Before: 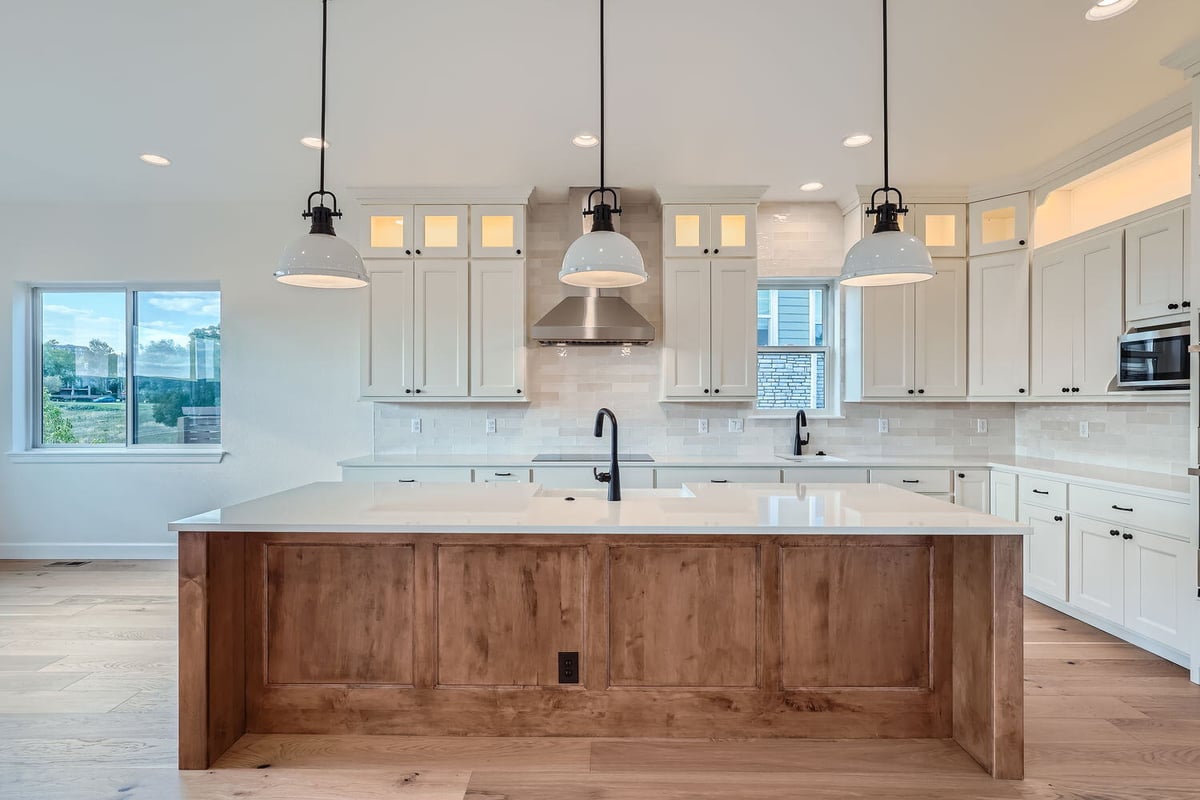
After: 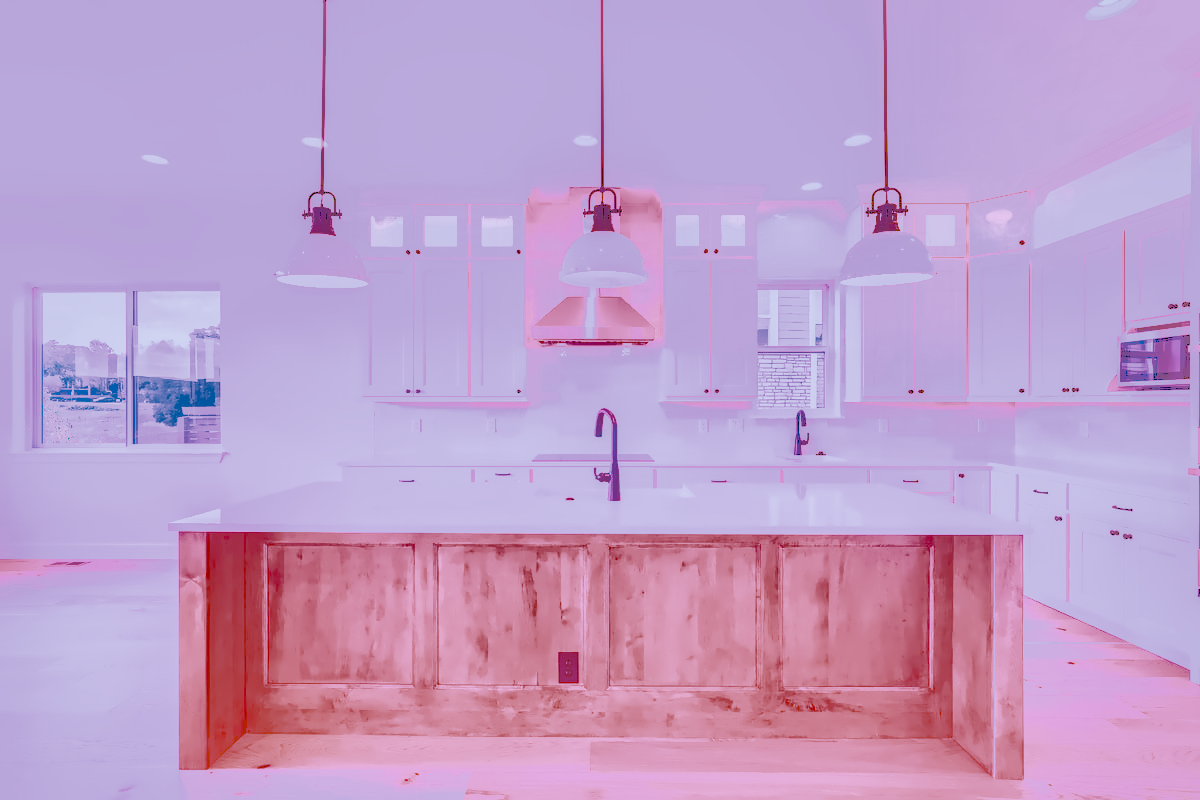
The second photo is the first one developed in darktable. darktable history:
raw chromatic aberrations: on, module defaults
color calibration: illuminant custom, x 0.373, y 0.388, temperature 4269.97 K
color balance rgb: perceptual saturation grading › global saturation 25%, global vibrance 20%
denoise (profiled): preserve shadows 1.25, scattering 0.032, a [-1, 0, 0], b [0, 0, 0], compensate highlight preservation false
filmic rgb: black relative exposure -7.65 EV, white relative exposure 4.56 EV, hardness 3.61
haze removal: compatibility mode true, adaptive false
highlight reconstruction: method reconstruct color, iterations 1, diameter of reconstruction 64 px
hot pixels: on, module defaults
lens correction: scale 1.01, crop 1, focal 85, aperture 8, distance 5.18, camera "Canon EOS RP", lens "Canon RF 85mm F2 MACRO IS STM"
white balance: red 2.229, blue 1.46
tone equalizer "mask blending: all purposes": on, module defaults
exposure: black level correction 0.001, exposure 1.646 EV, compensate exposure bias true, compensate highlight preservation false
local contrast: detail 130%
shadows and highlights: shadows 25, highlights -70
